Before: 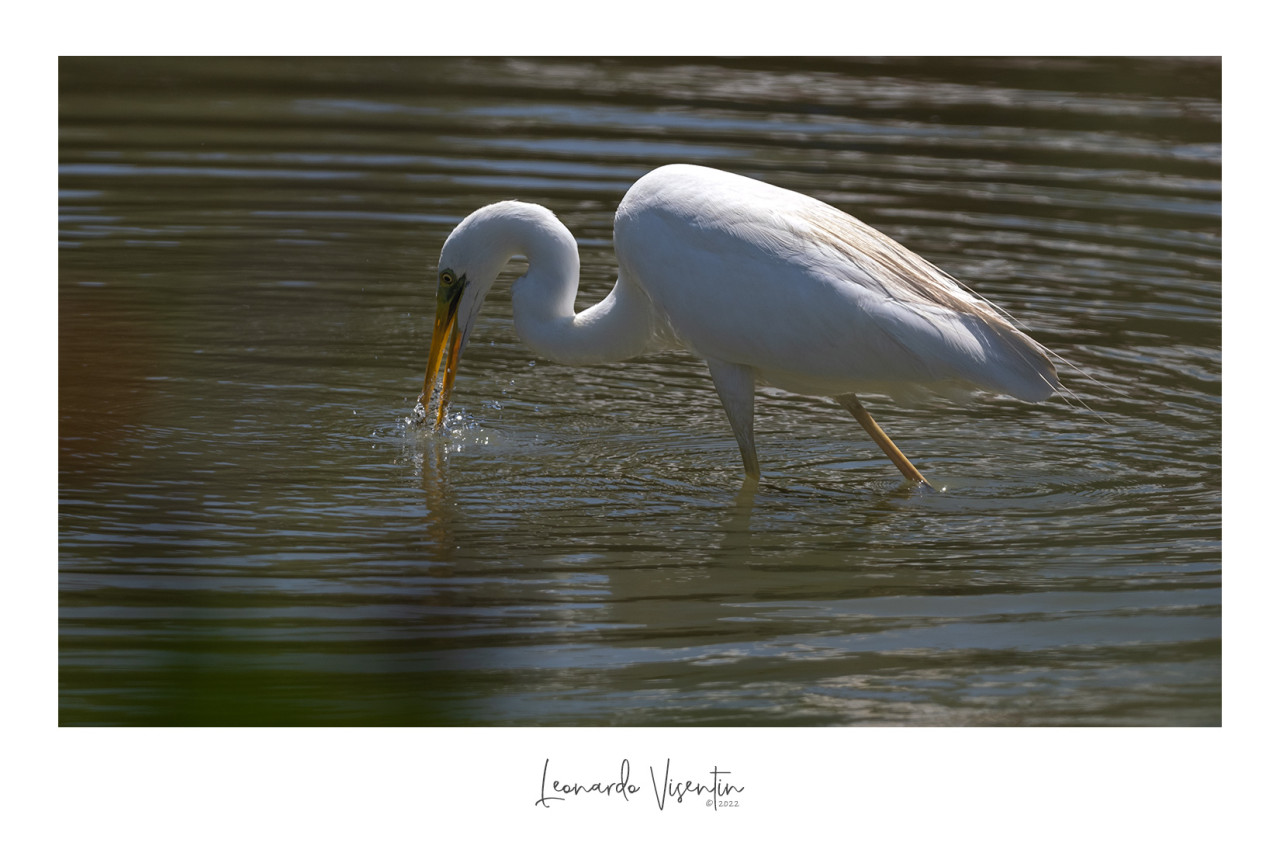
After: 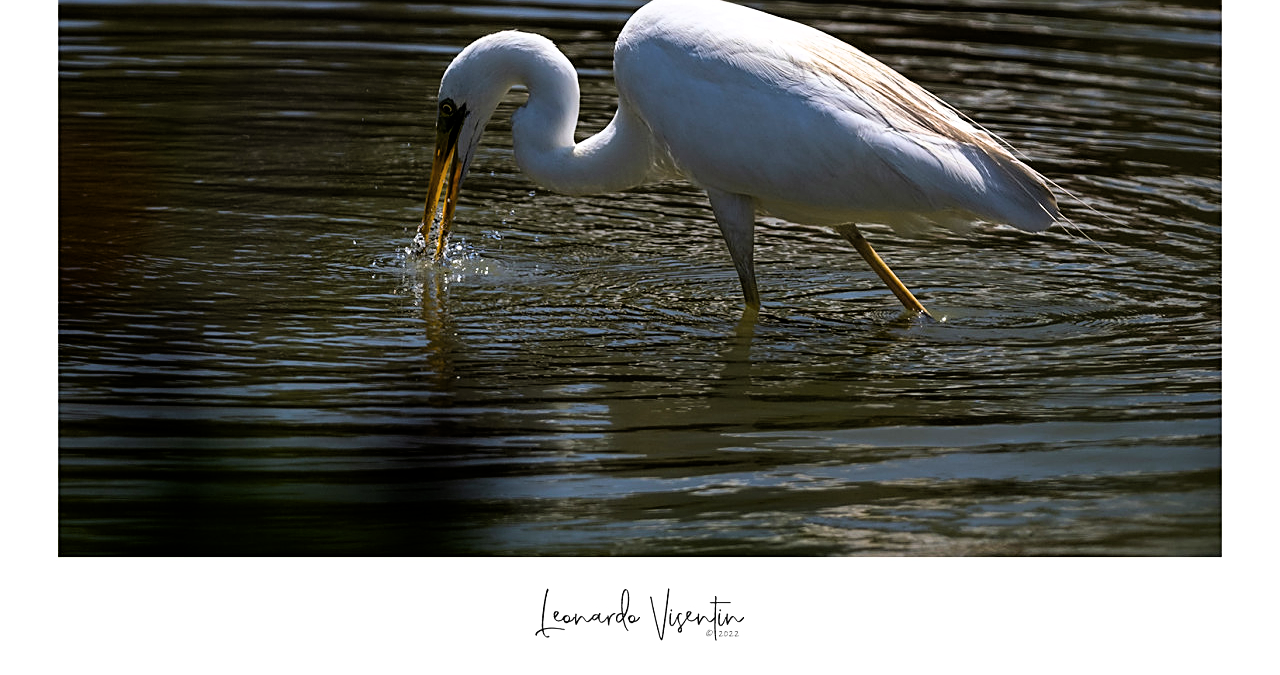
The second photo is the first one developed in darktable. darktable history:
crop and rotate: top 20.169%
color balance rgb: perceptual saturation grading › global saturation 29.356%, global vibrance 32.596%
filmic rgb: black relative exposure -5.56 EV, white relative exposure 2.48 EV, target black luminance 0%, hardness 4.51, latitude 66.88%, contrast 1.465, shadows ↔ highlights balance -4.06%
sharpen: on, module defaults
shadows and highlights: radius 126.9, shadows 30.47, highlights -31.2, low approximation 0.01, soften with gaussian
